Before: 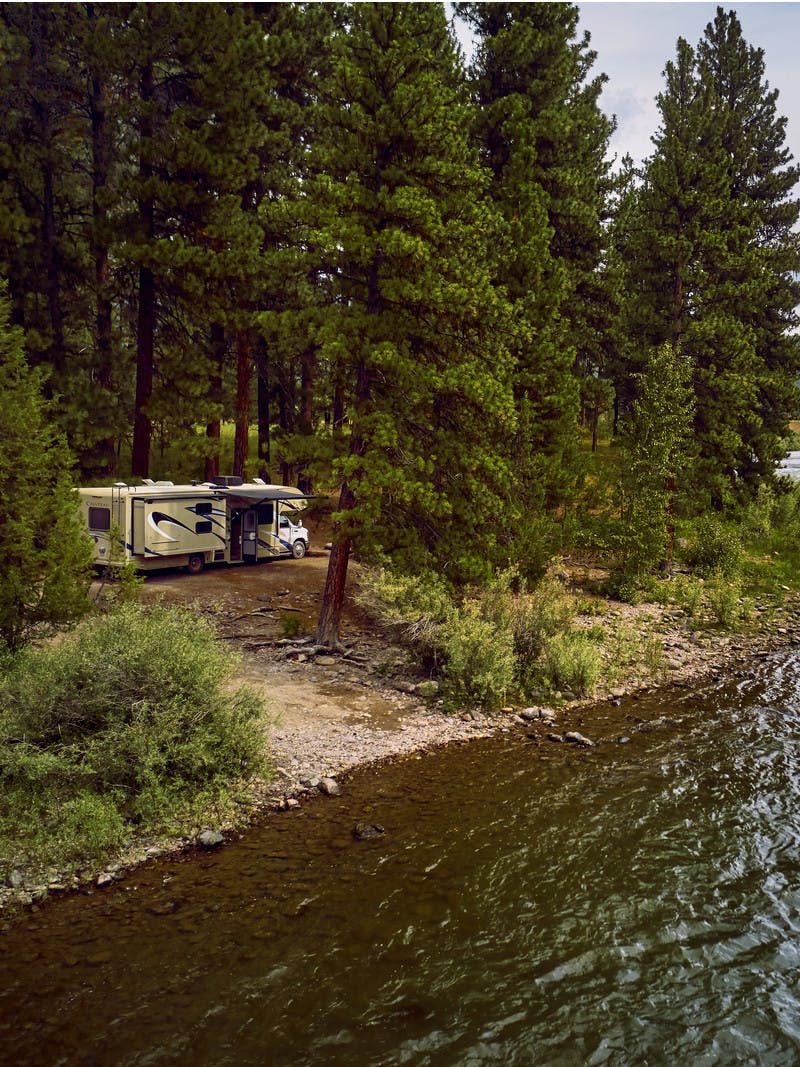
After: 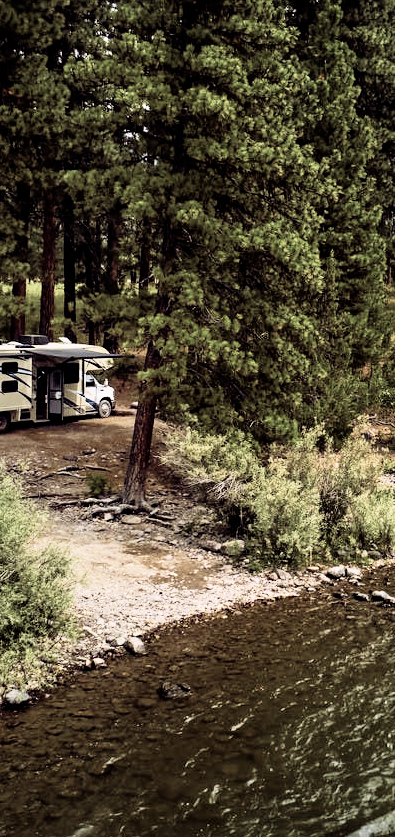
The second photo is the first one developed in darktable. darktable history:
crop and rotate: angle 0.02°, left 24.353%, top 13.219%, right 26.156%, bottom 8.224%
filmic rgb: black relative exposure -5 EV, hardness 2.88, contrast 1.3, highlights saturation mix -30%
color balance: input saturation 100.43%, contrast fulcrum 14.22%, output saturation 70.41%
shadows and highlights: shadows 0, highlights 40
exposure: exposure 0.999 EV, compensate highlight preservation false
